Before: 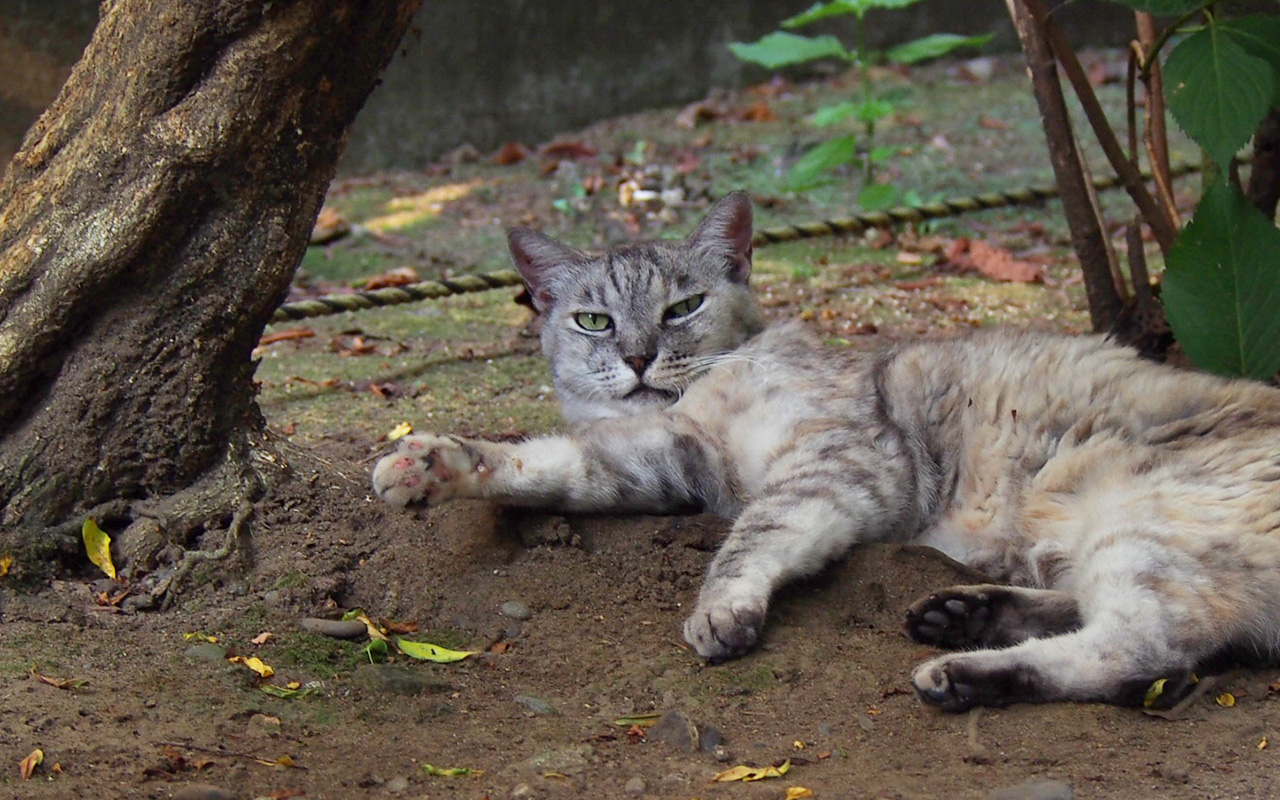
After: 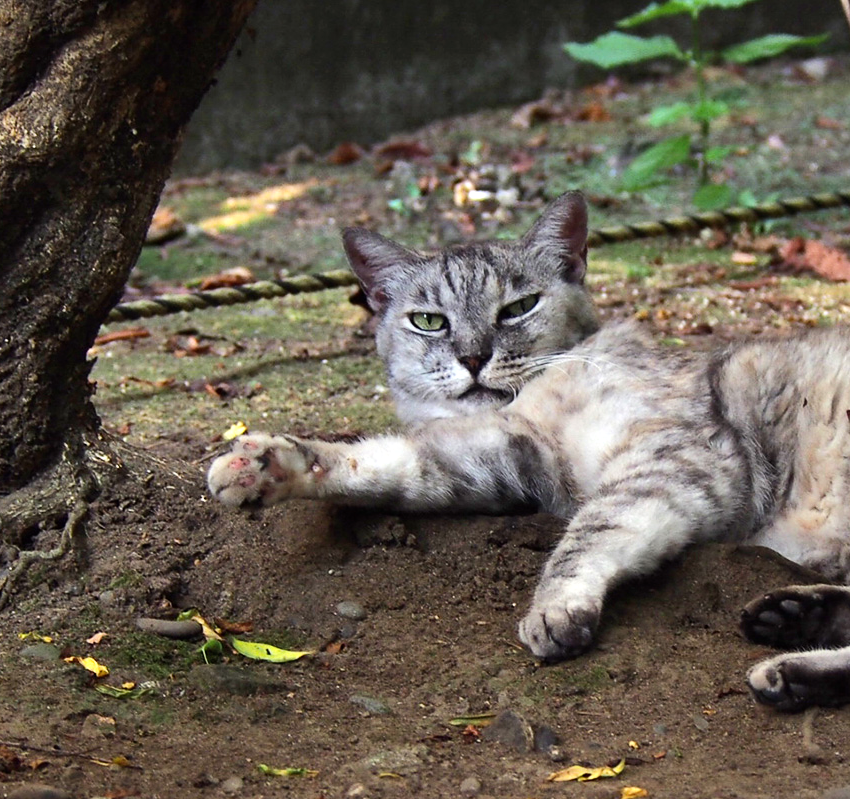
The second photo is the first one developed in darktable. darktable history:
crop and rotate: left 12.9%, right 20.621%
tone equalizer: -8 EV -0.768 EV, -7 EV -0.716 EV, -6 EV -0.574 EV, -5 EV -0.38 EV, -3 EV 0.402 EV, -2 EV 0.6 EV, -1 EV 0.683 EV, +0 EV 0.775 EV, edges refinement/feathering 500, mask exposure compensation -1.57 EV, preserve details no
